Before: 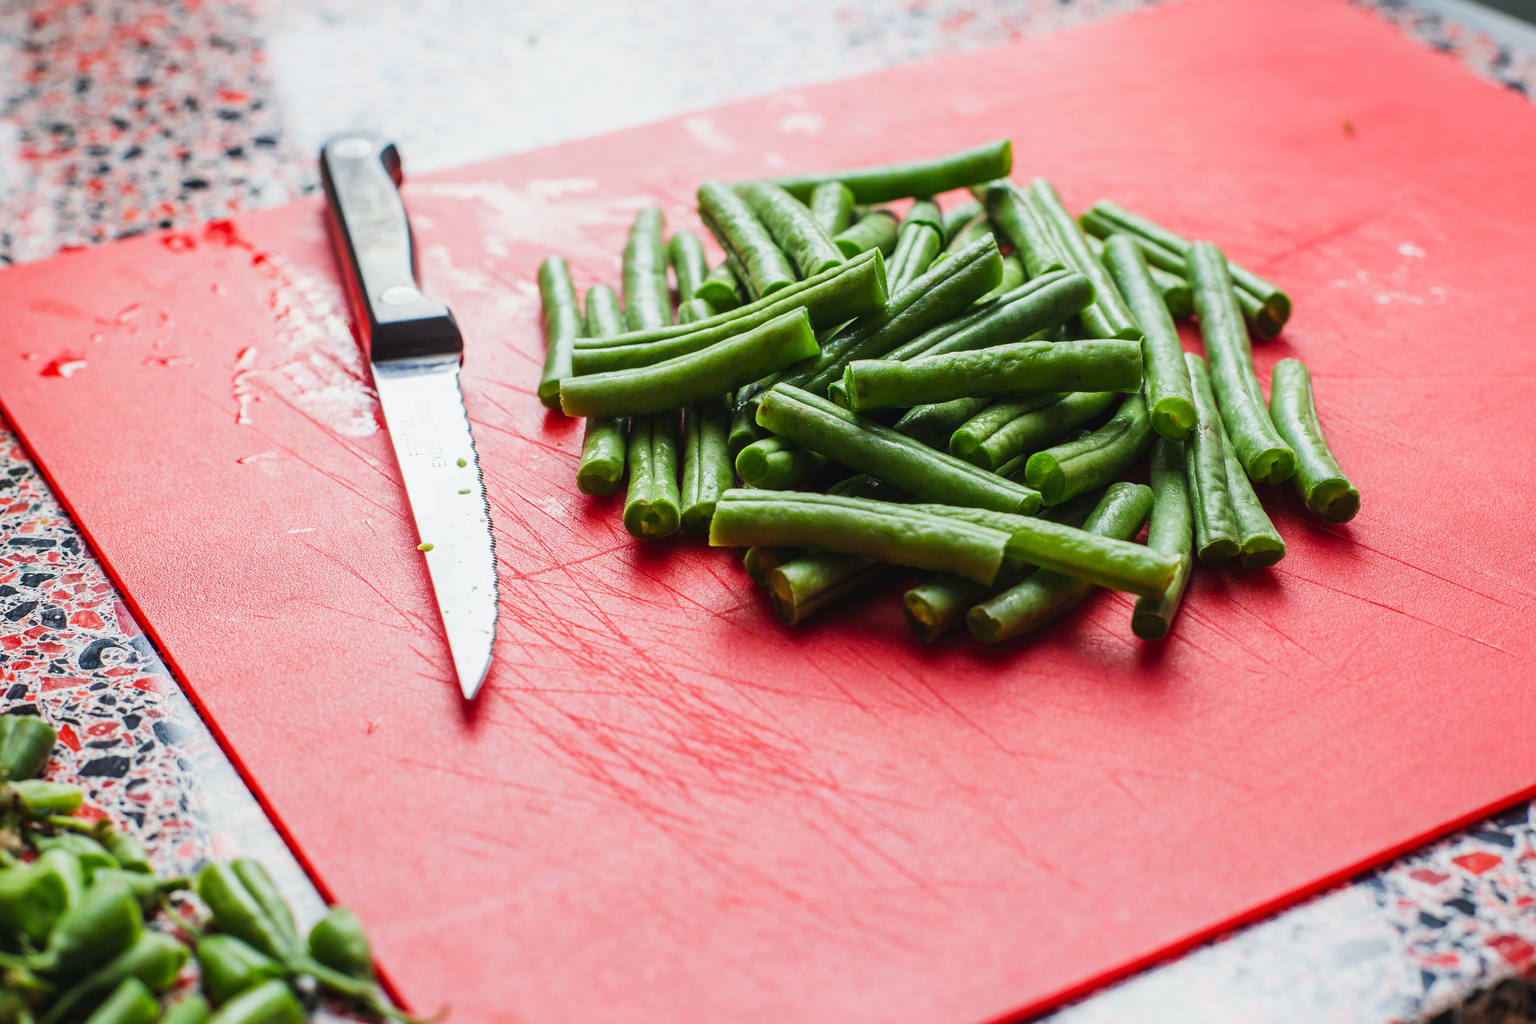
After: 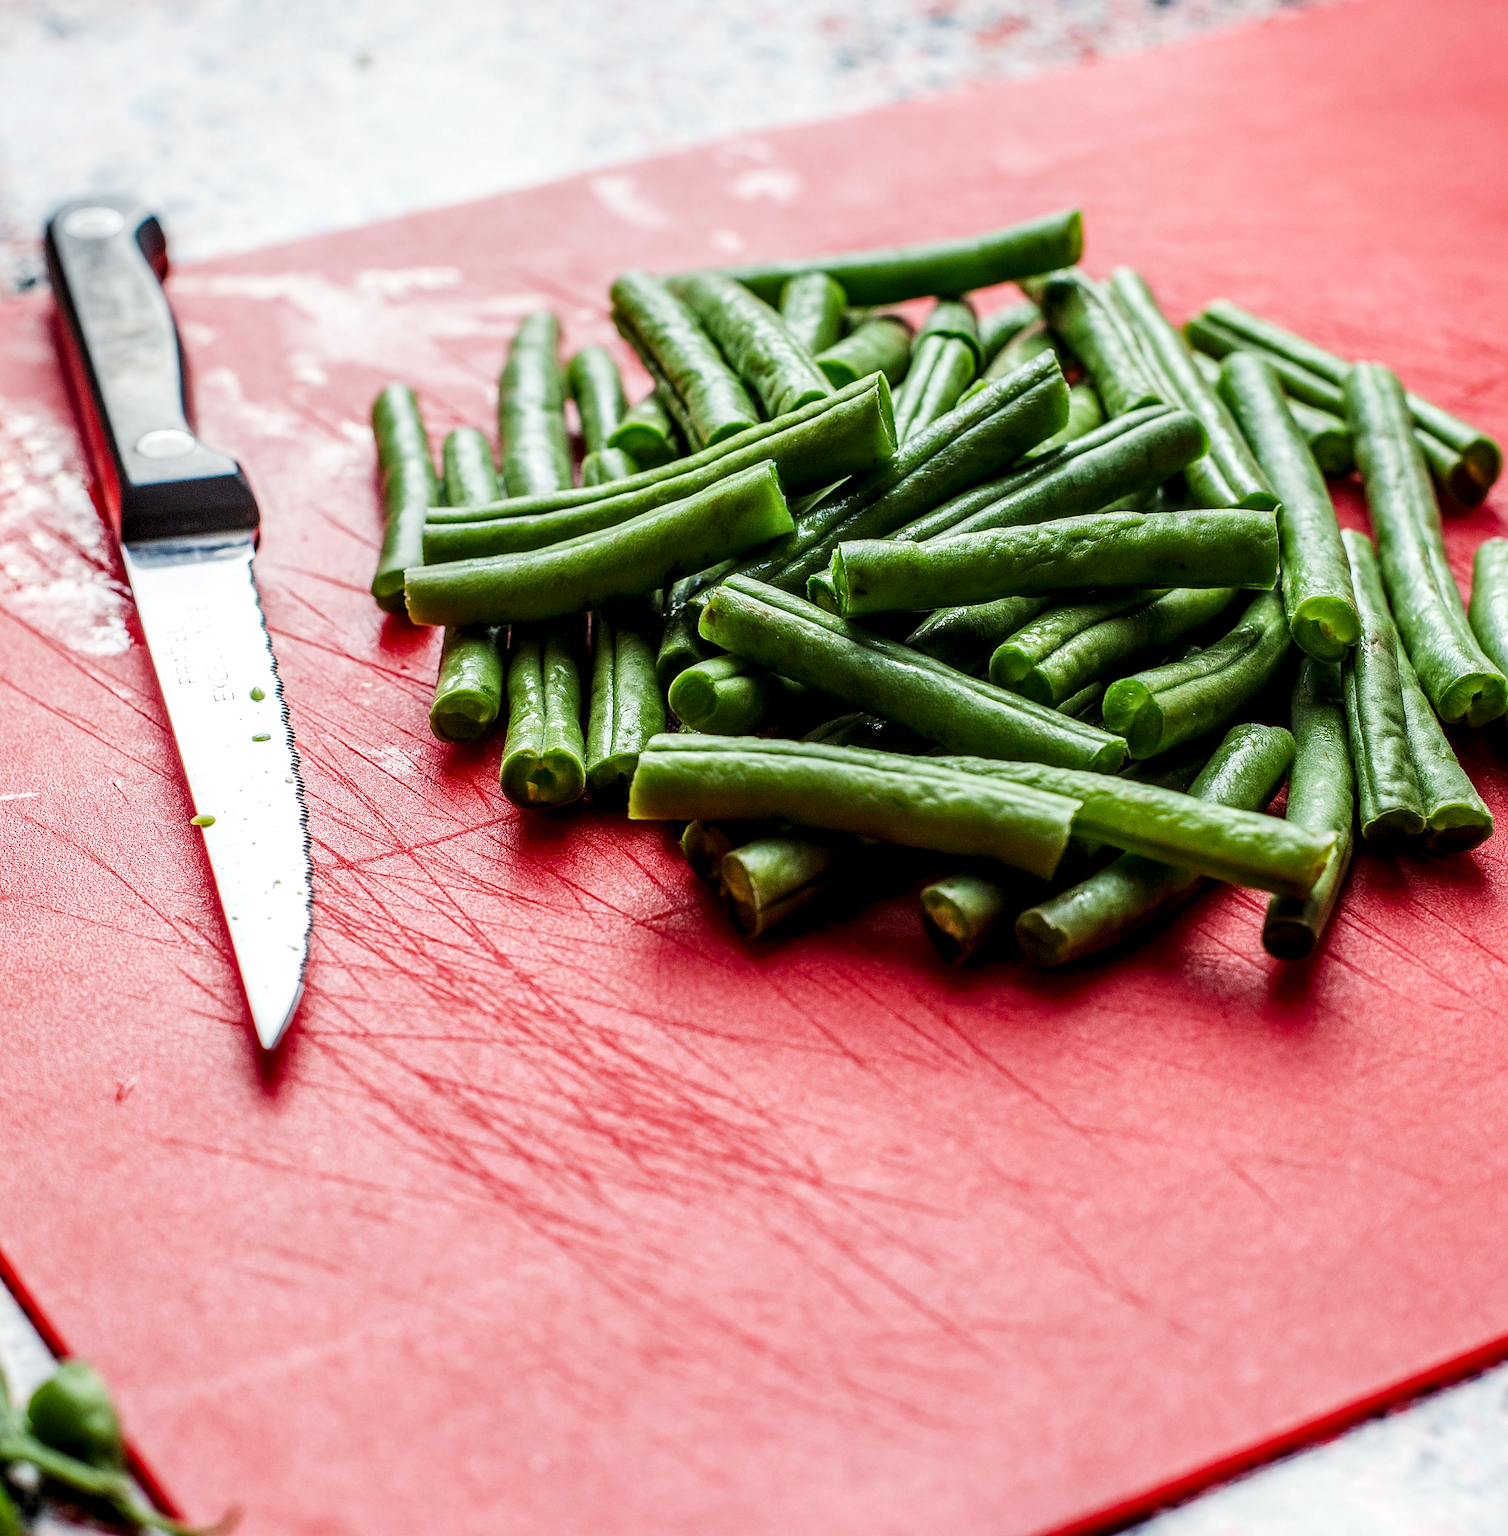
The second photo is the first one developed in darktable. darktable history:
local contrast: detail 160%
crop and rotate: left 18.925%, right 15.583%
sharpen: on, module defaults
